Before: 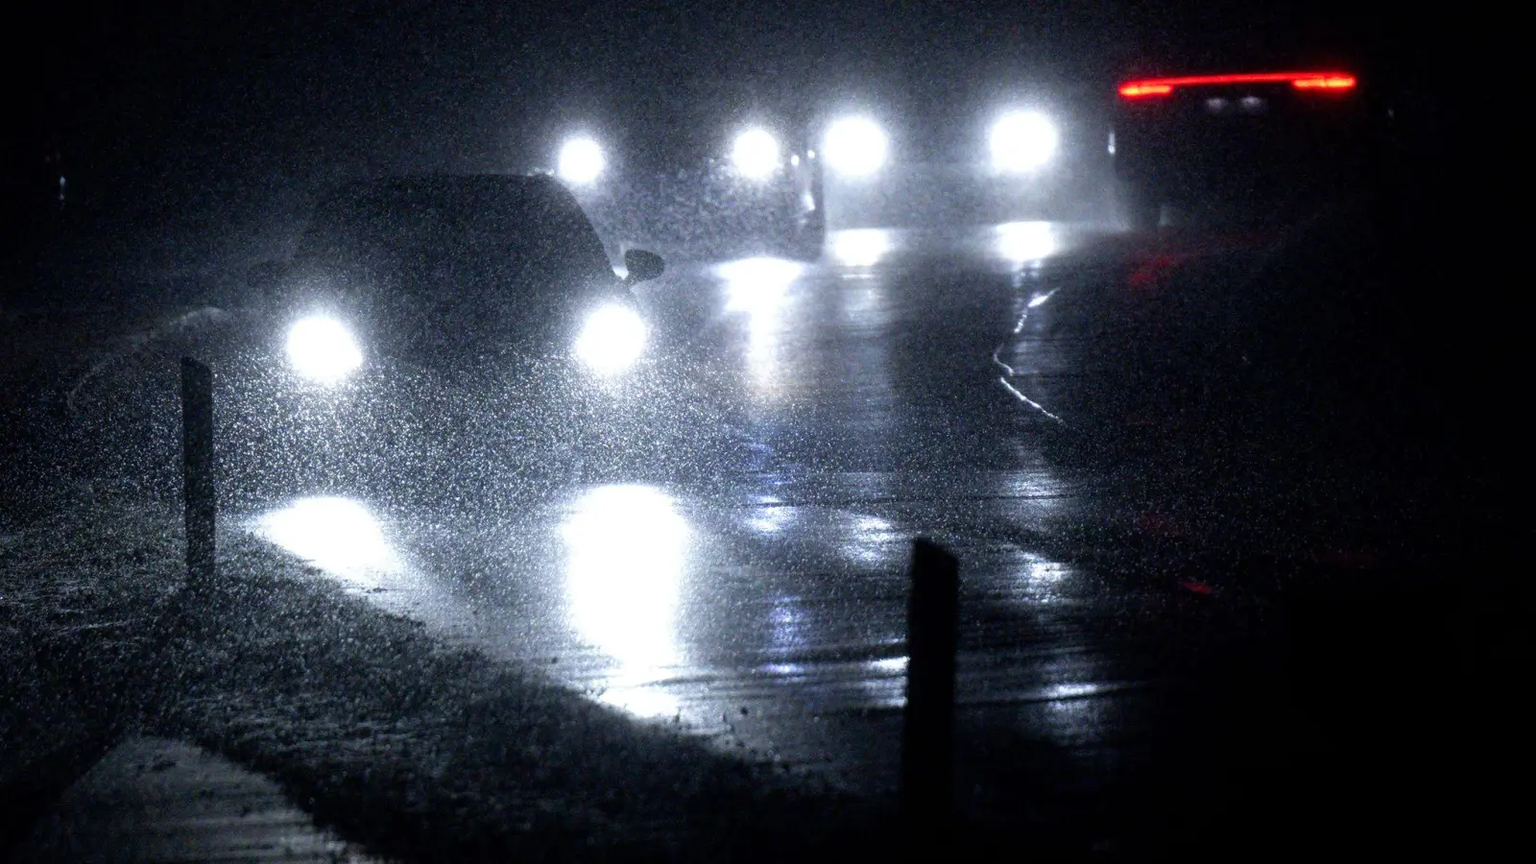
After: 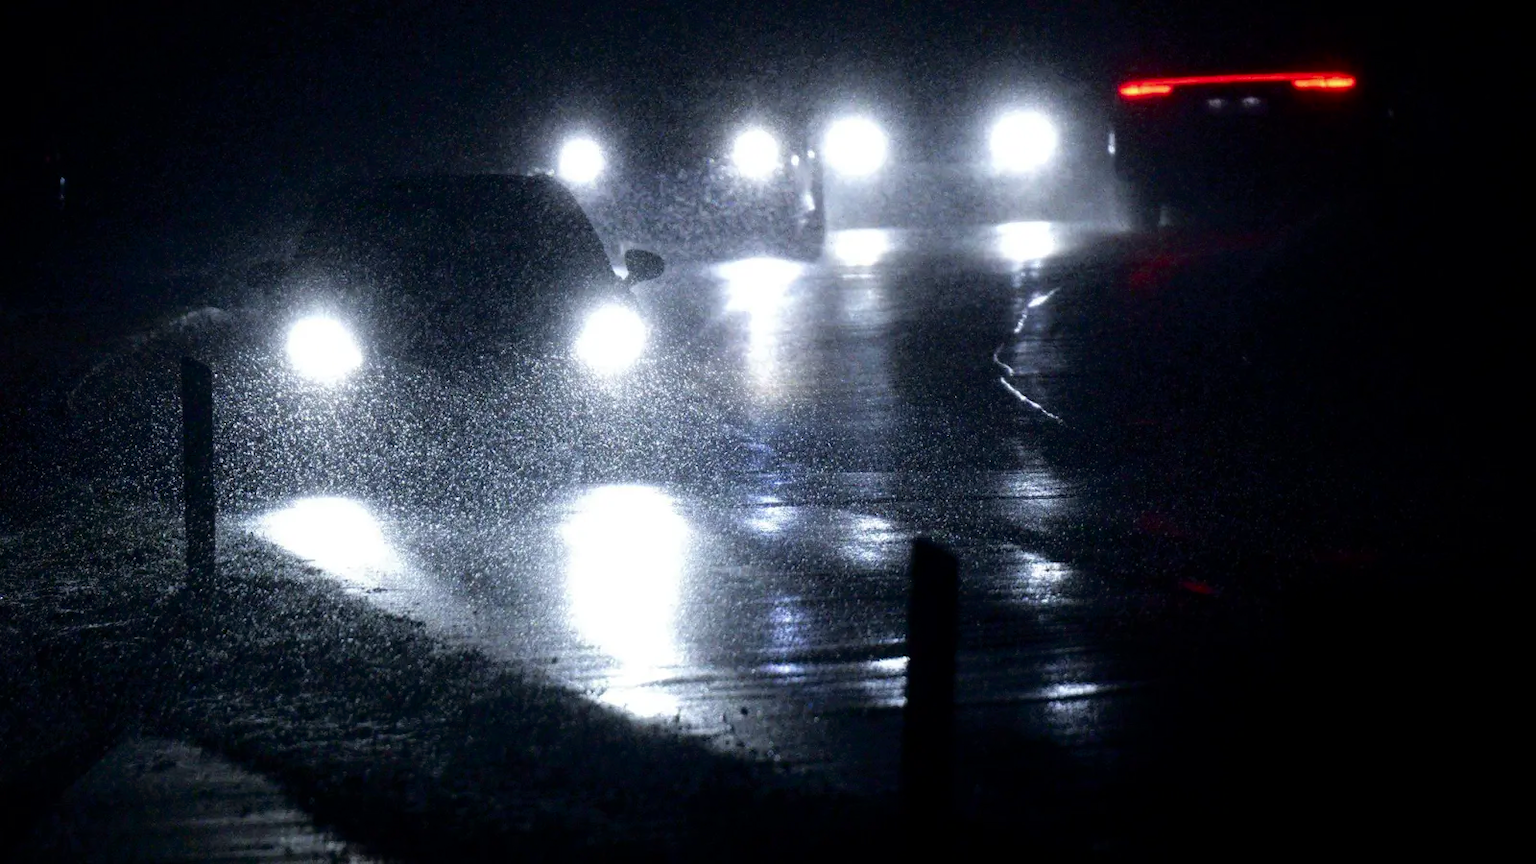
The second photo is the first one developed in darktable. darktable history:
tone curve: curves: ch0 [(0, 0) (0.003, 0.001) (0.011, 0.004) (0.025, 0.011) (0.044, 0.021) (0.069, 0.028) (0.1, 0.036) (0.136, 0.051) (0.177, 0.085) (0.224, 0.127) (0.277, 0.193) (0.335, 0.266) (0.399, 0.338) (0.468, 0.419) (0.543, 0.504) (0.623, 0.593) (0.709, 0.689) (0.801, 0.784) (0.898, 0.888) (1, 1)], color space Lab, independent channels
